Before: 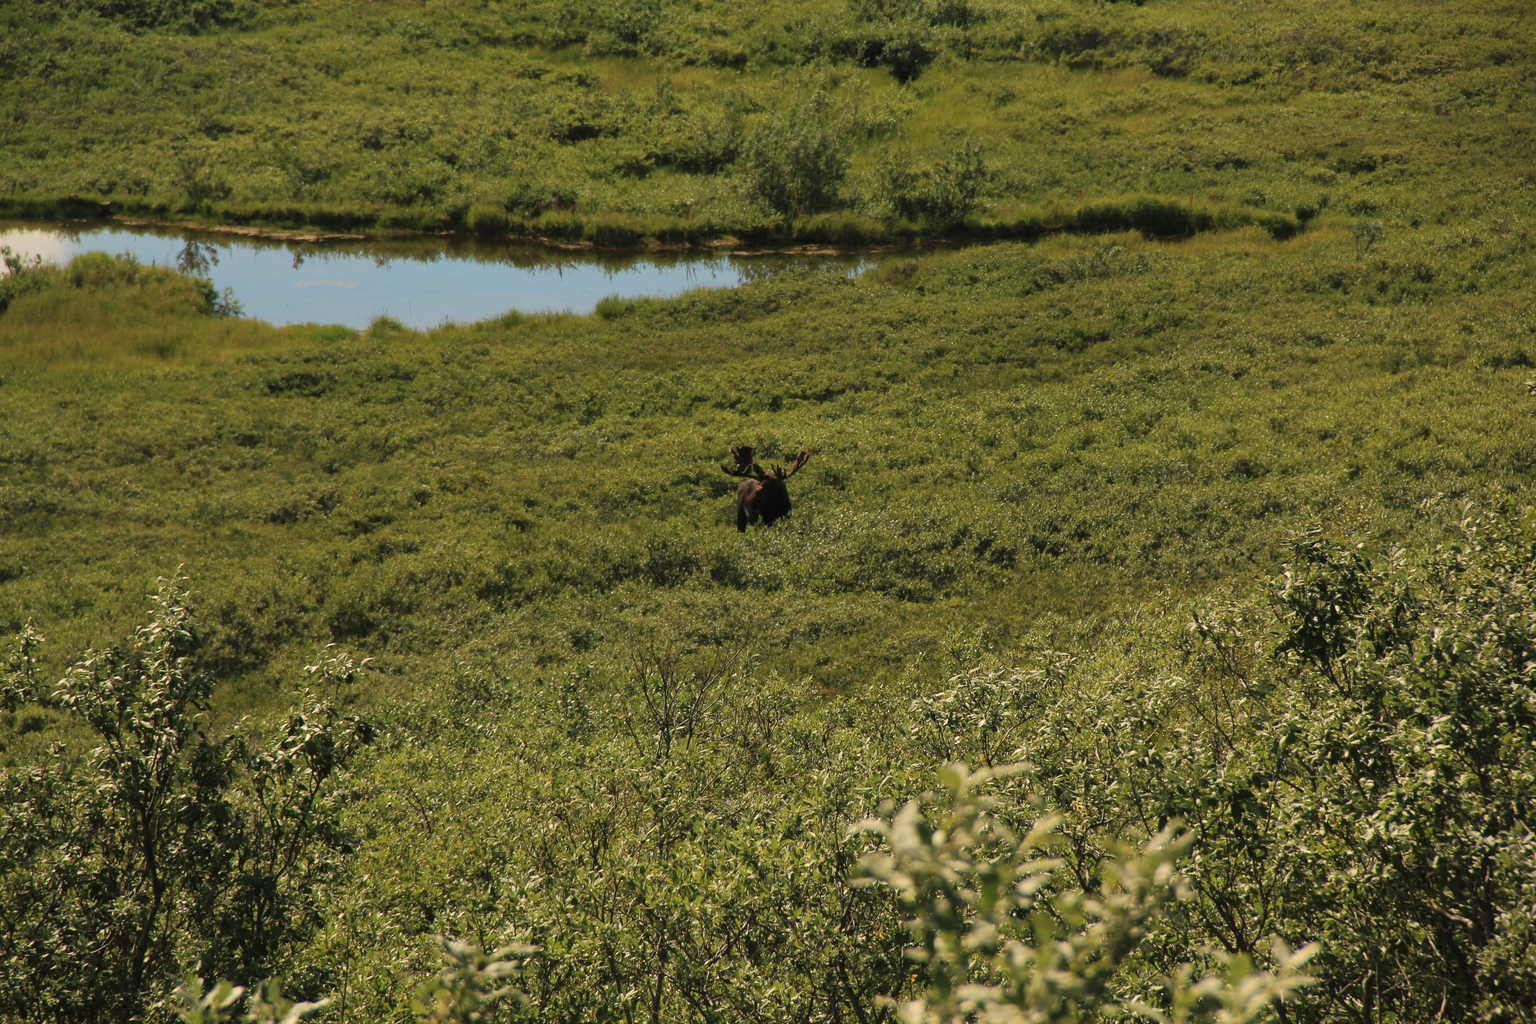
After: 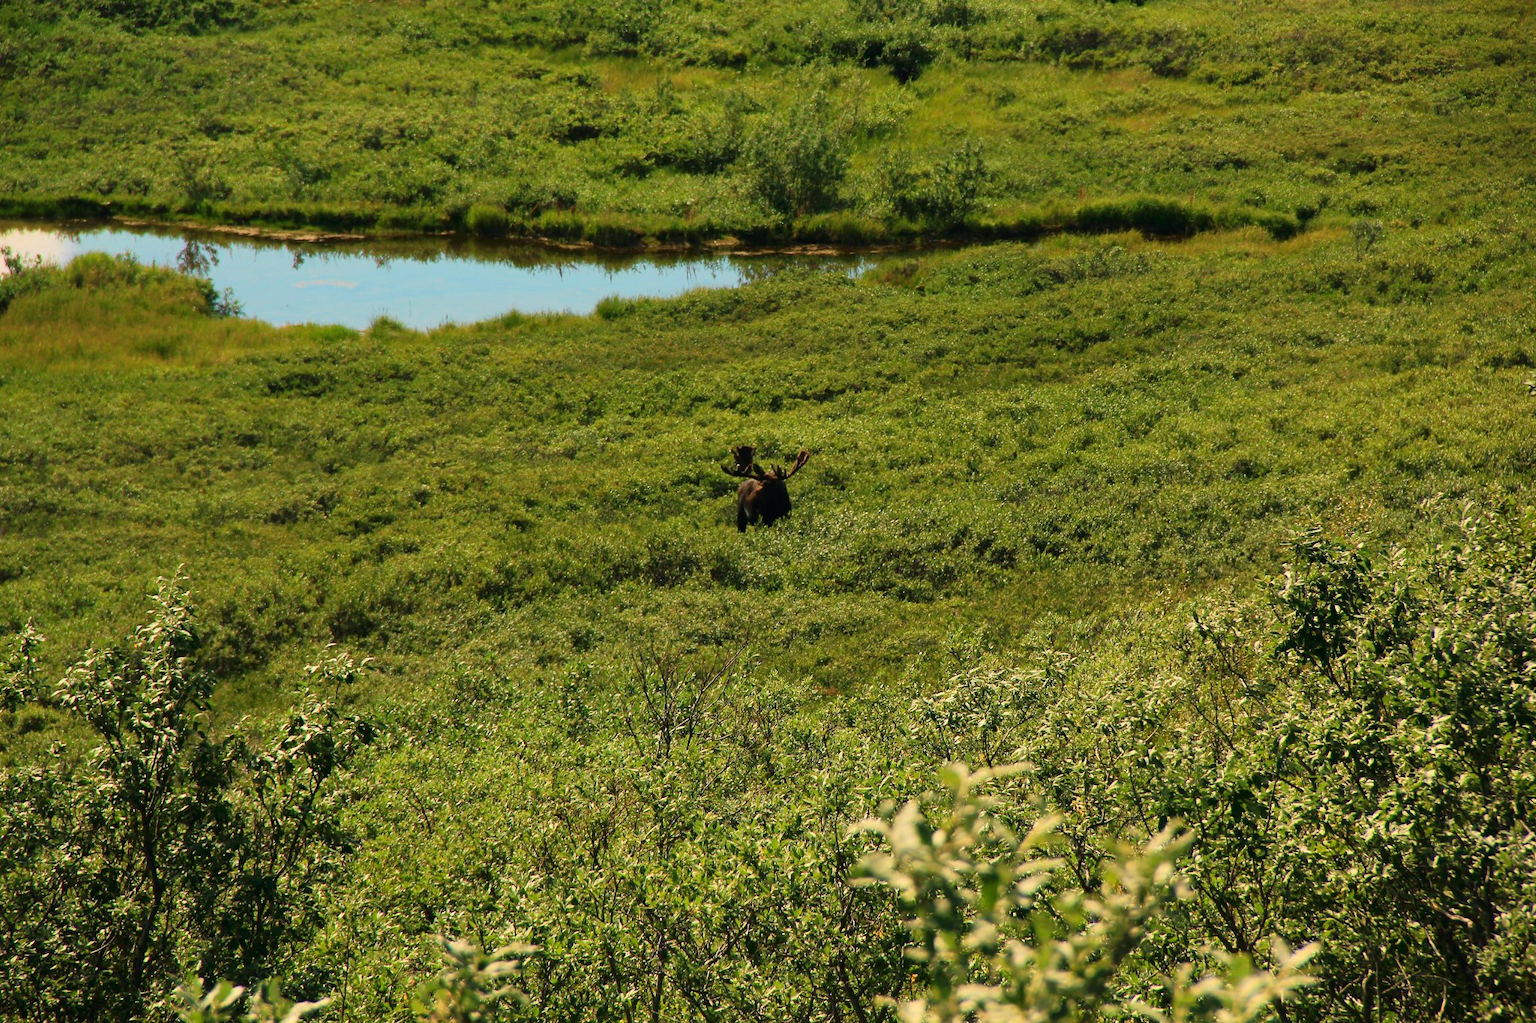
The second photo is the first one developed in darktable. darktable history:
bloom: size 3%, threshold 100%, strength 0%
tone curve: curves: ch0 [(0, 0) (0.051, 0.03) (0.096, 0.071) (0.243, 0.246) (0.461, 0.515) (0.605, 0.692) (0.761, 0.85) (0.881, 0.933) (1, 0.984)]; ch1 [(0, 0) (0.1, 0.038) (0.318, 0.243) (0.431, 0.384) (0.488, 0.475) (0.499, 0.499) (0.534, 0.546) (0.567, 0.592) (0.601, 0.632) (0.734, 0.809) (1, 1)]; ch2 [(0, 0) (0.297, 0.257) (0.414, 0.379) (0.453, 0.45) (0.479, 0.483) (0.504, 0.499) (0.52, 0.519) (0.541, 0.554) (0.614, 0.652) (0.817, 0.874) (1, 1)], color space Lab, independent channels, preserve colors none
